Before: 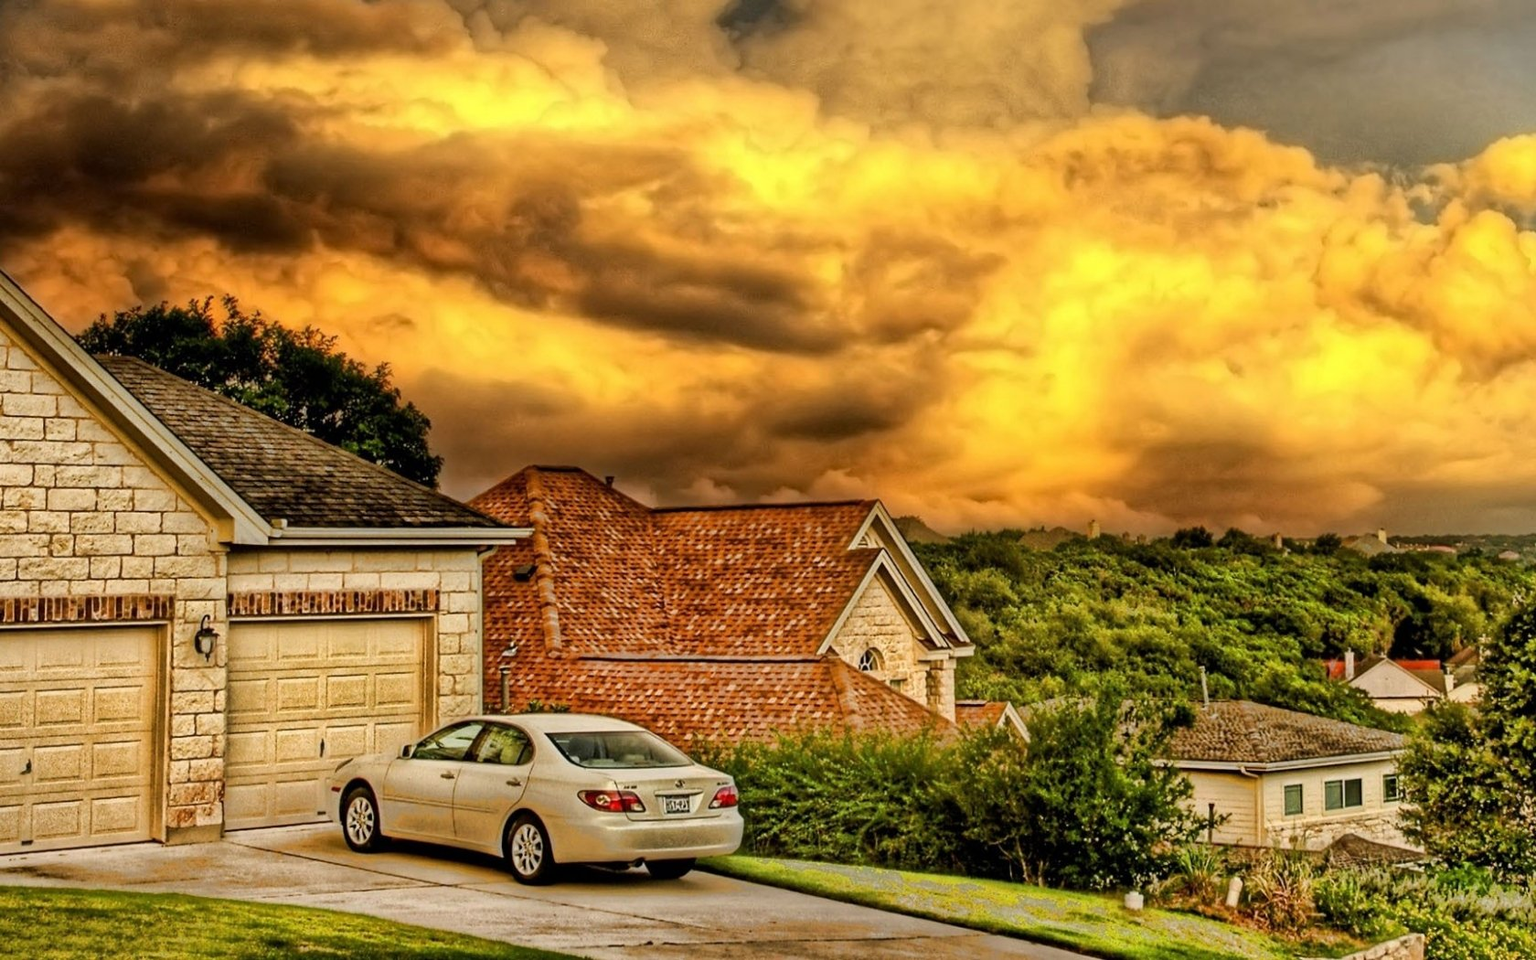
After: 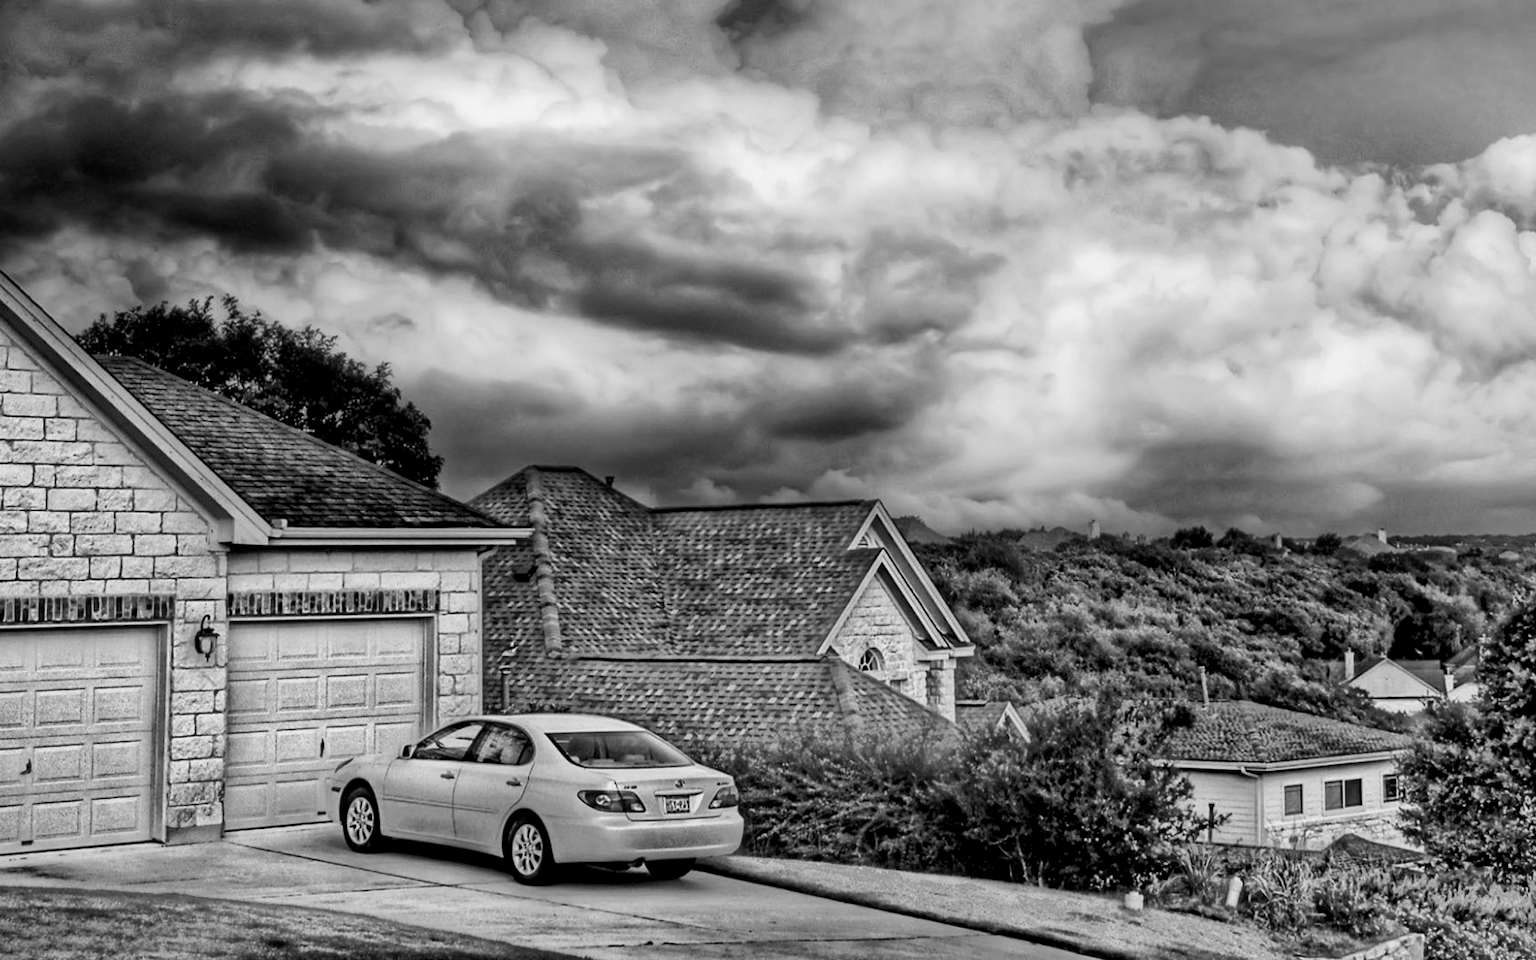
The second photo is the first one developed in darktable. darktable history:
white balance: emerald 1
color balance rgb: shadows lift › luminance -28.76%, shadows lift › chroma 10%, shadows lift › hue 230°, power › chroma 0.5%, power › hue 215°, highlights gain › luminance 7.14%, highlights gain › chroma 1%, highlights gain › hue 50°, global offset › luminance -0.29%, global offset › hue 260°, perceptual saturation grading › global saturation 20%, perceptual saturation grading › highlights -13.92%, perceptual saturation grading › shadows 50%
tone equalizer: on, module defaults
monochrome: on, module defaults
